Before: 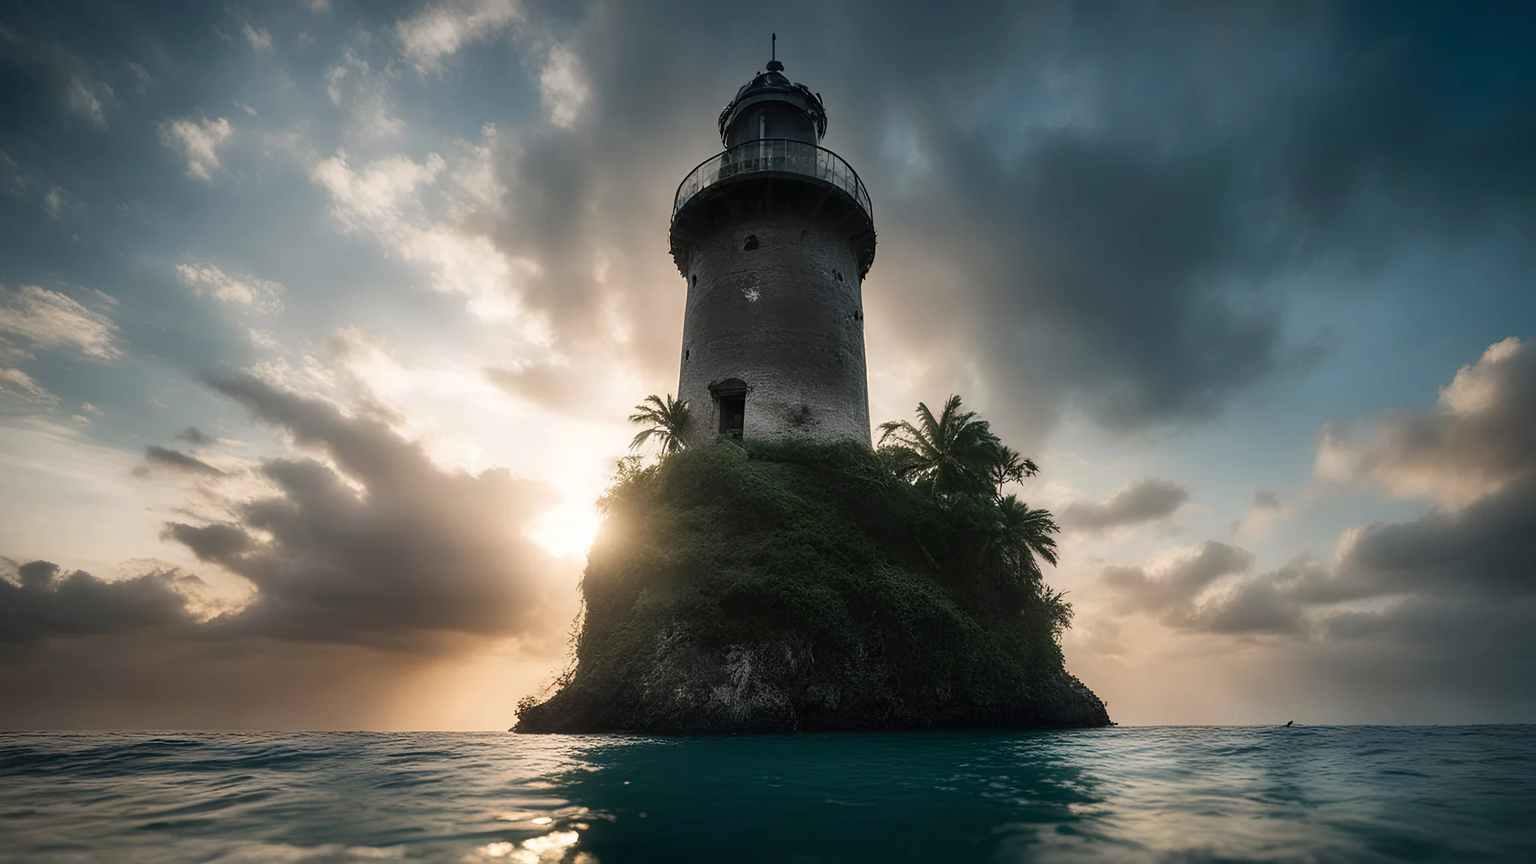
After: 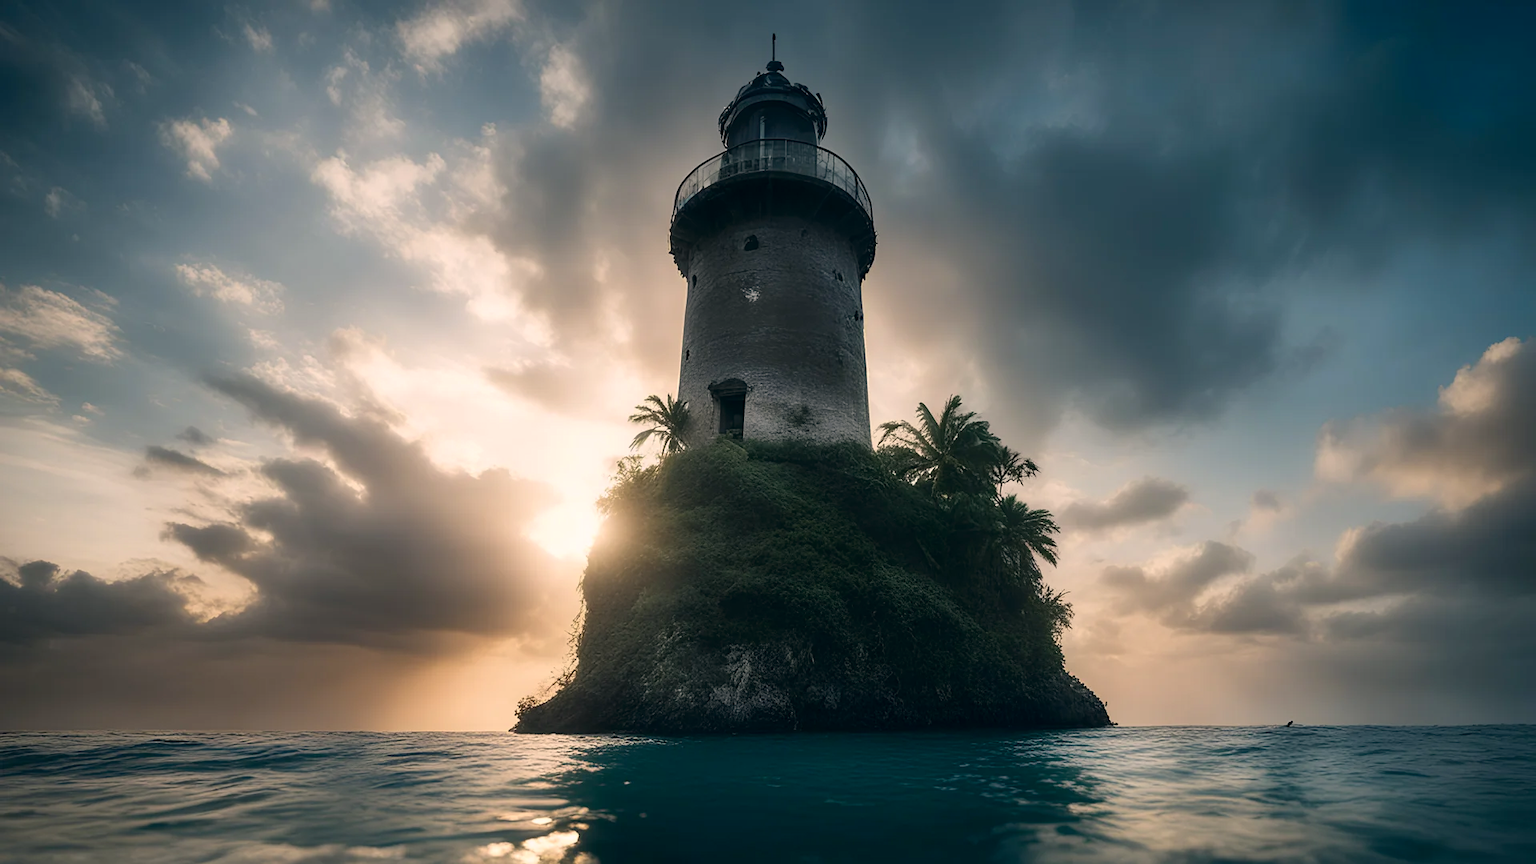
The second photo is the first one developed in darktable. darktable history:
color correction: highlights a* 5.38, highlights b* 5.28, shadows a* -4.52, shadows b* -5.12
